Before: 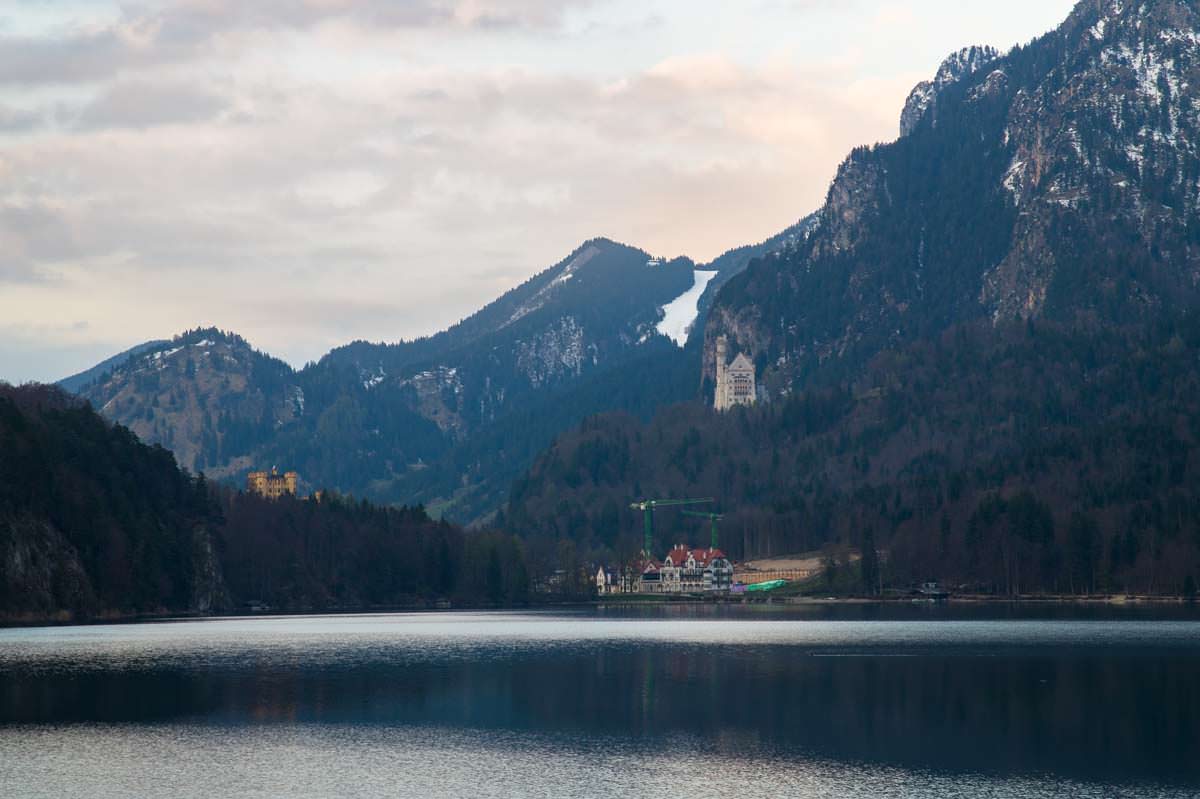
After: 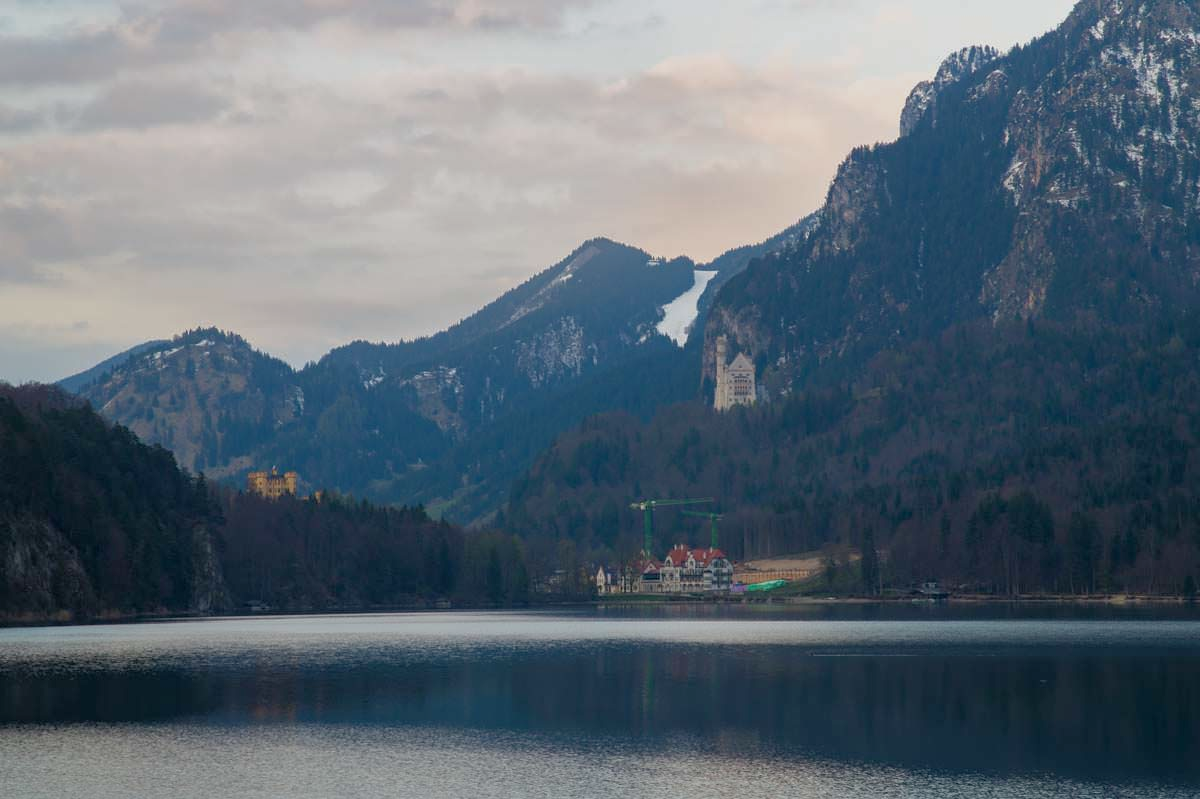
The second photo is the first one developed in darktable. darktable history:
tone equalizer: -8 EV 0.235 EV, -7 EV 0.393 EV, -6 EV 0.441 EV, -5 EV 0.221 EV, -3 EV -0.242 EV, -2 EV -0.42 EV, -1 EV -0.433 EV, +0 EV -0.276 EV, edges refinement/feathering 500, mask exposure compensation -1.57 EV, preserve details no
